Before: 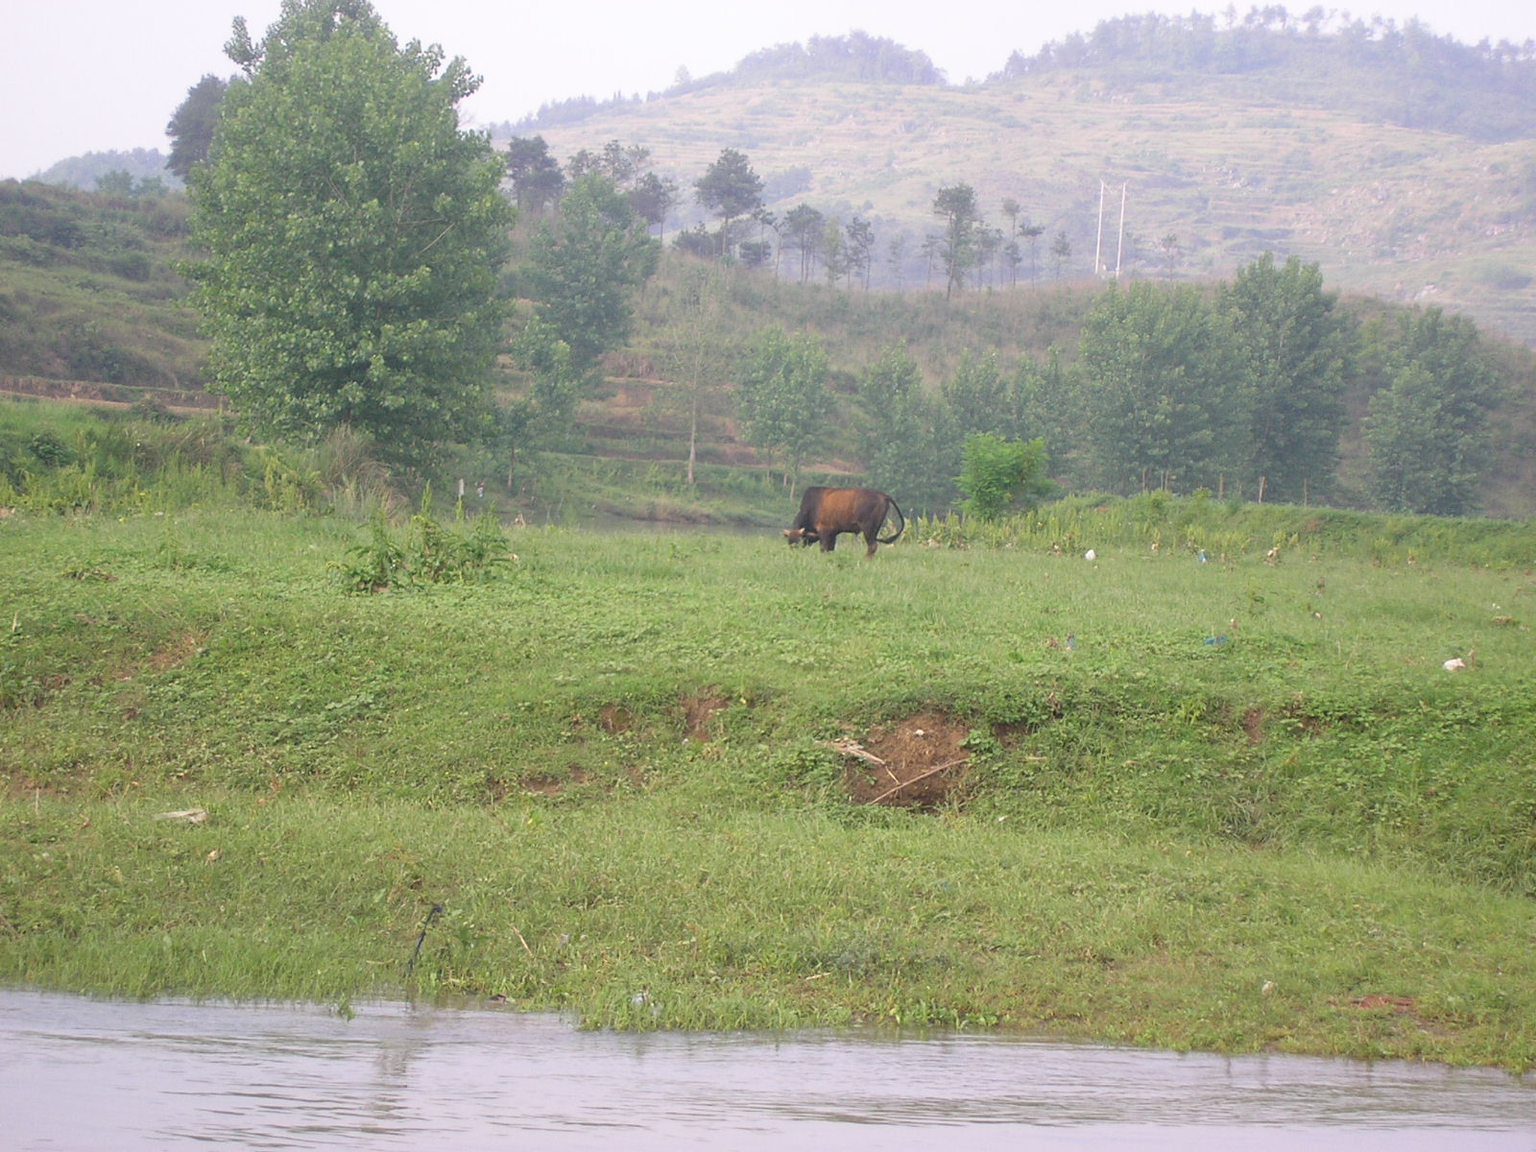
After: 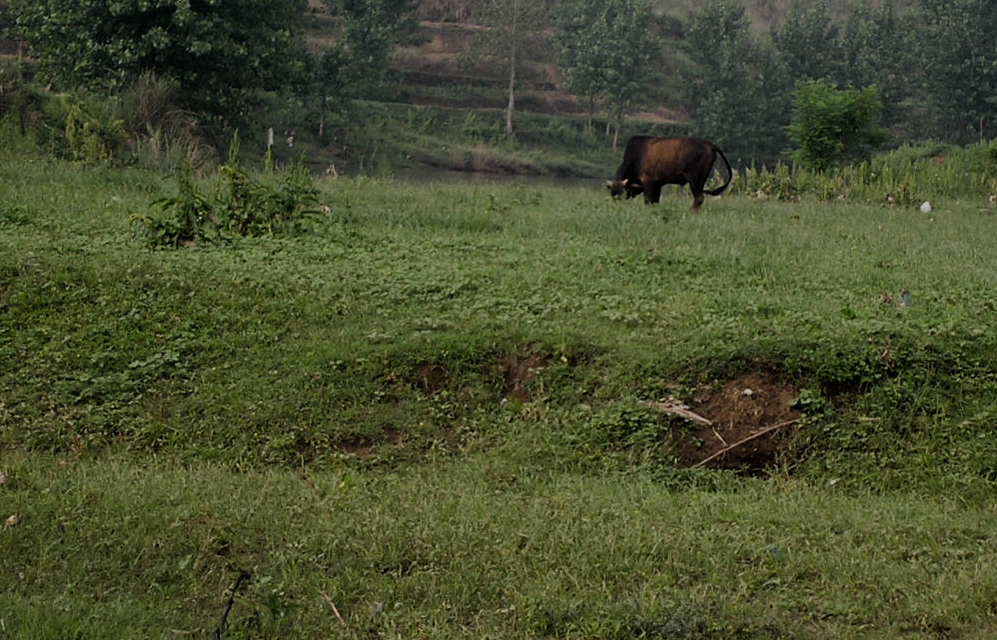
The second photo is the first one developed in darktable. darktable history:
color balance rgb: perceptual saturation grading › global saturation 20%, perceptual saturation grading › highlights -49.65%, perceptual saturation grading › shadows 24.004%, global vibrance 5.796%
exposure: exposure -1.387 EV, compensate exposure bias true, compensate highlight preservation false
filmic rgb: black relative exposure -4.99 EV, white relative exposure 3.97 EV, hardness 2.88, contrast 1.405
crop: left 13.139%, top 30.942%, right 24.501%, bottom 15.724%
tone equalizer: -8 EV -0.428 EV, -7 EV -0.364 EV, -6 EV -0.296 EV, -5 EV -0.199 EV, -3 EV 0.238 EV, -2 EV 0.324 EV, -1 EV 0.383 EV, +0 EV 0.403 EV, edges refinement/feathering 500, mask exposure compensation -1.57 EV, preserve details no
